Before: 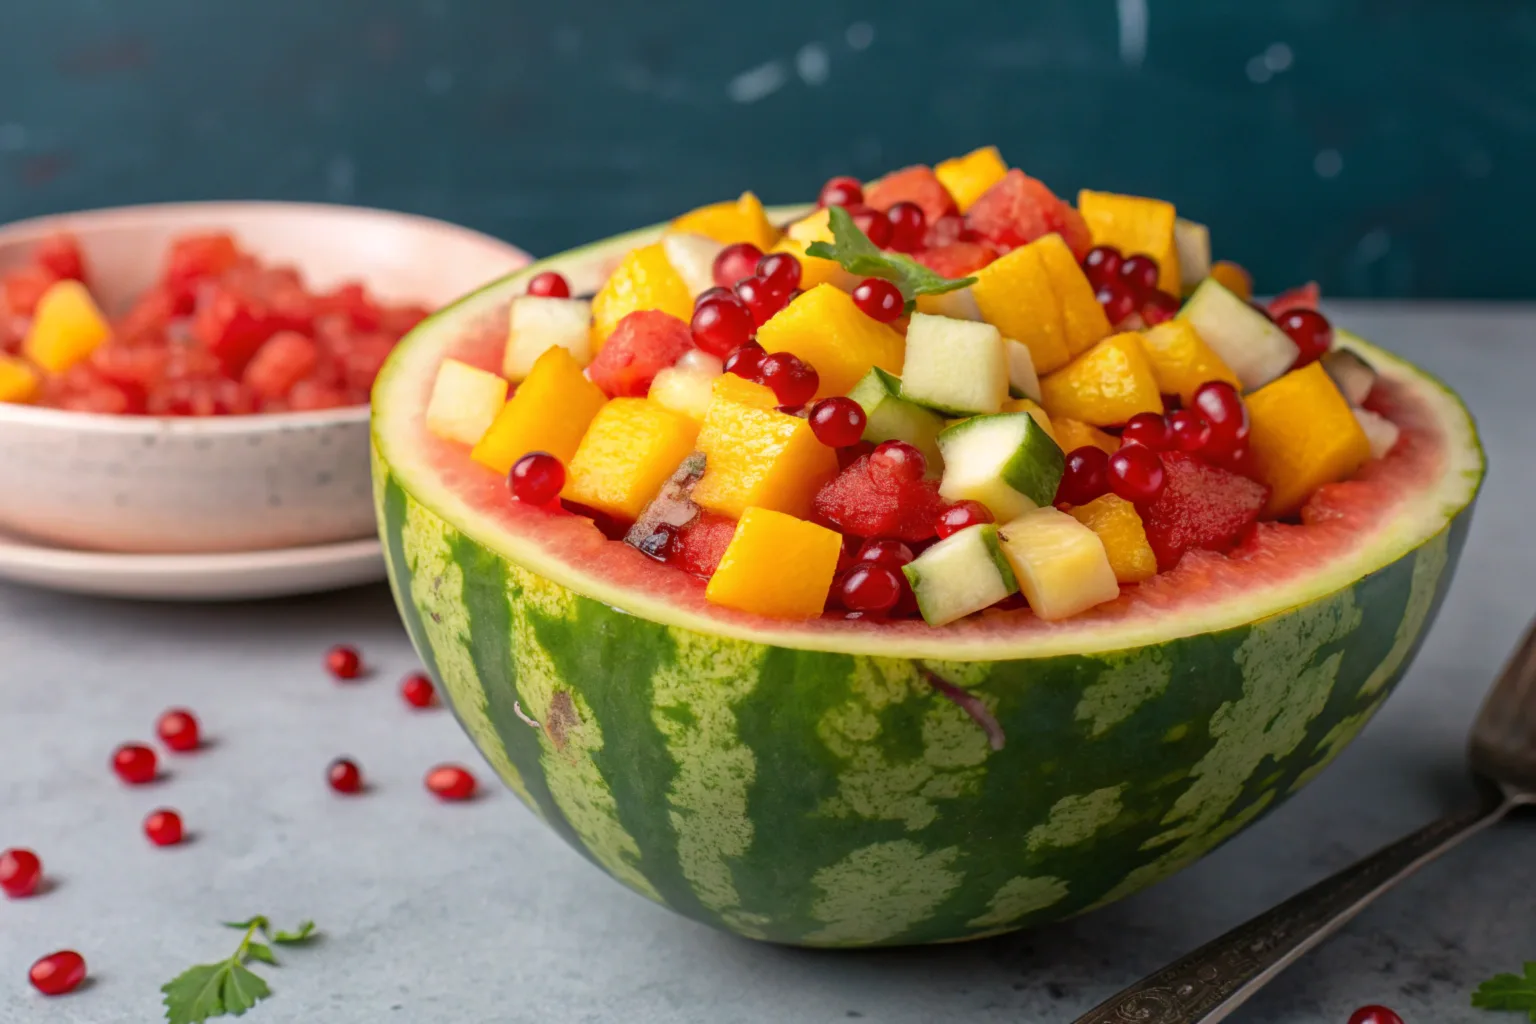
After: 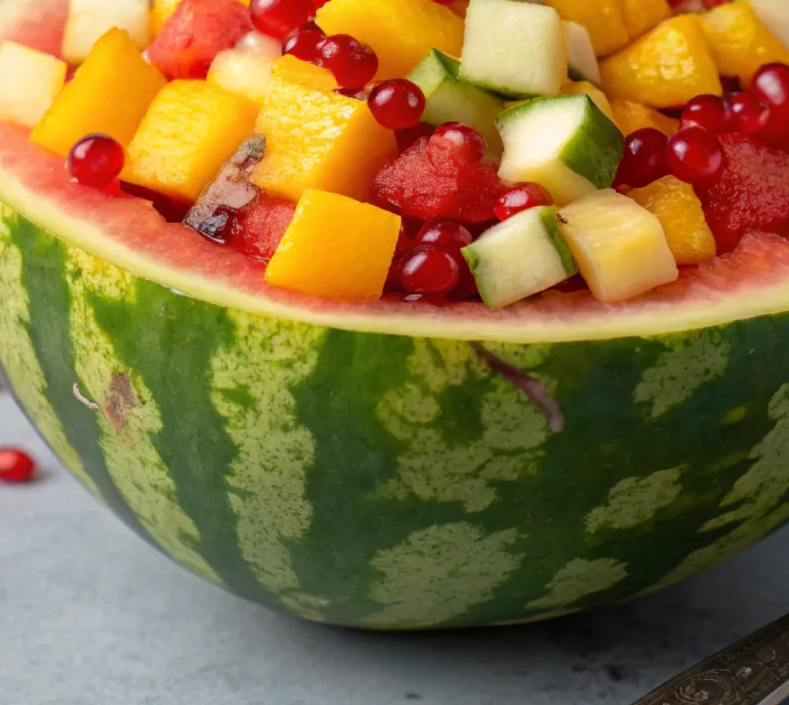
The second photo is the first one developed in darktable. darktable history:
crop and rotate: left 28.752%, top 31.081%, right 19.83%
